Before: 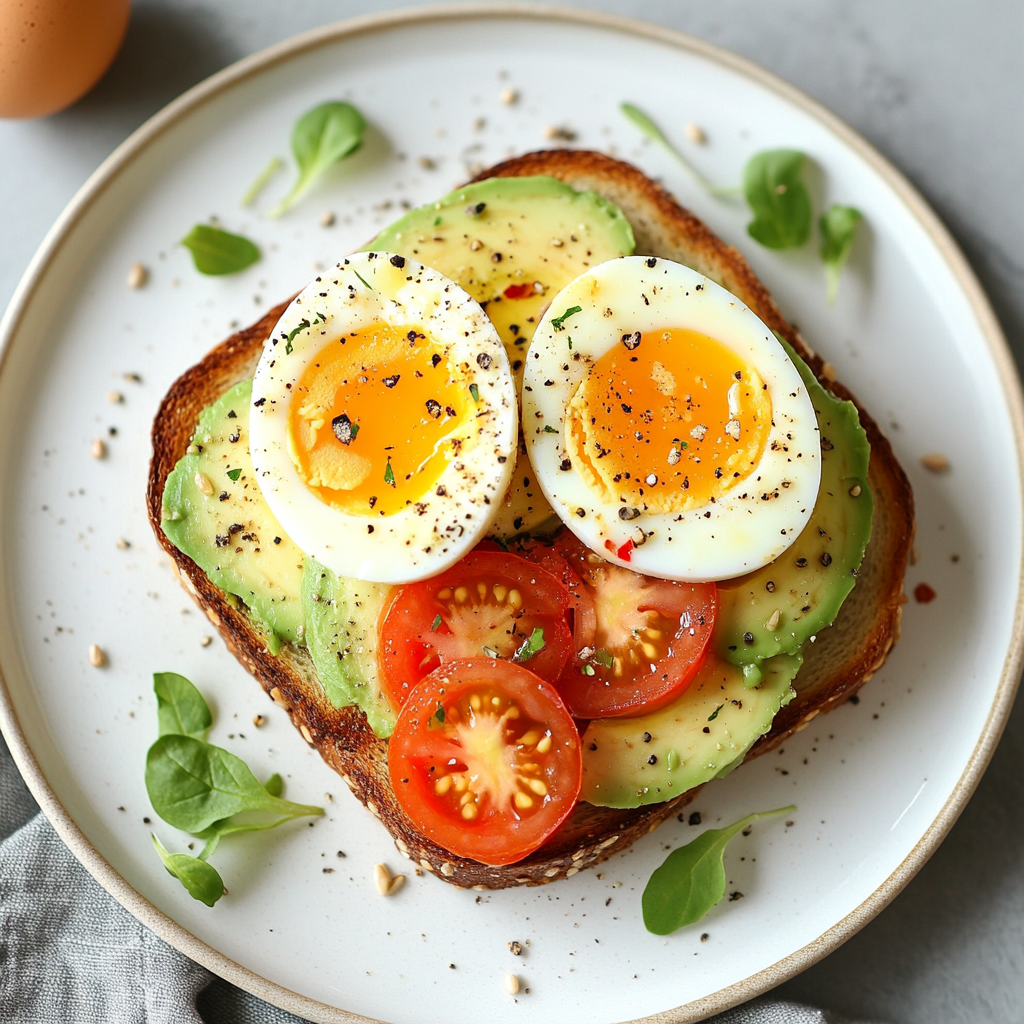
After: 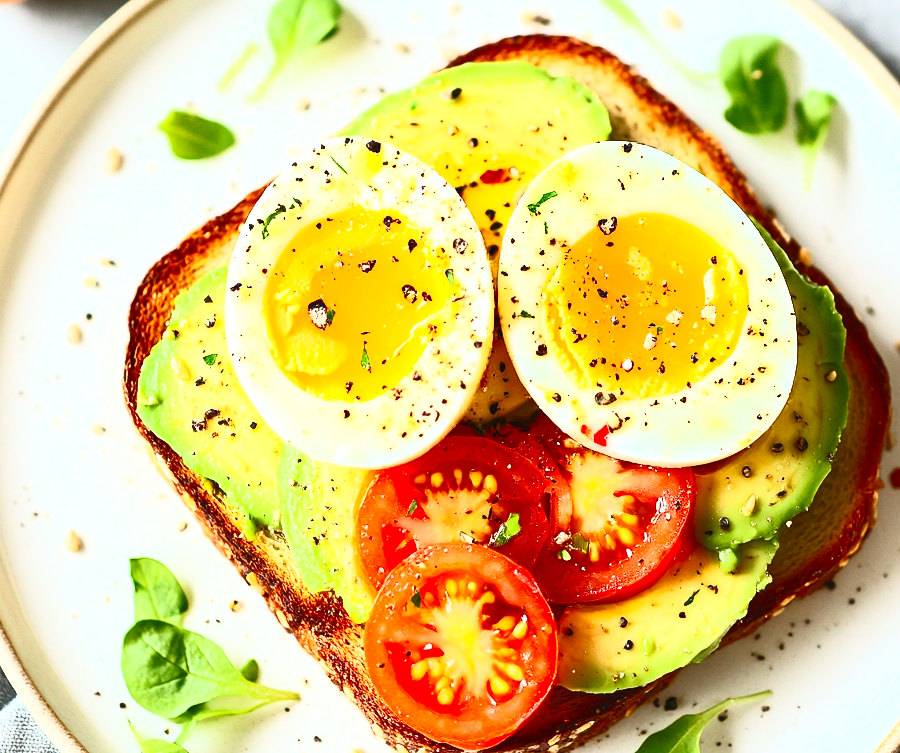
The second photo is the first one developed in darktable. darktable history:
contrast brightness saturation: contrast 0.83, brightness 0.59, saturation 0.59
crop and rotate: left 2.425%, top 11.305%, right 9.6%, bottom 15.08%
